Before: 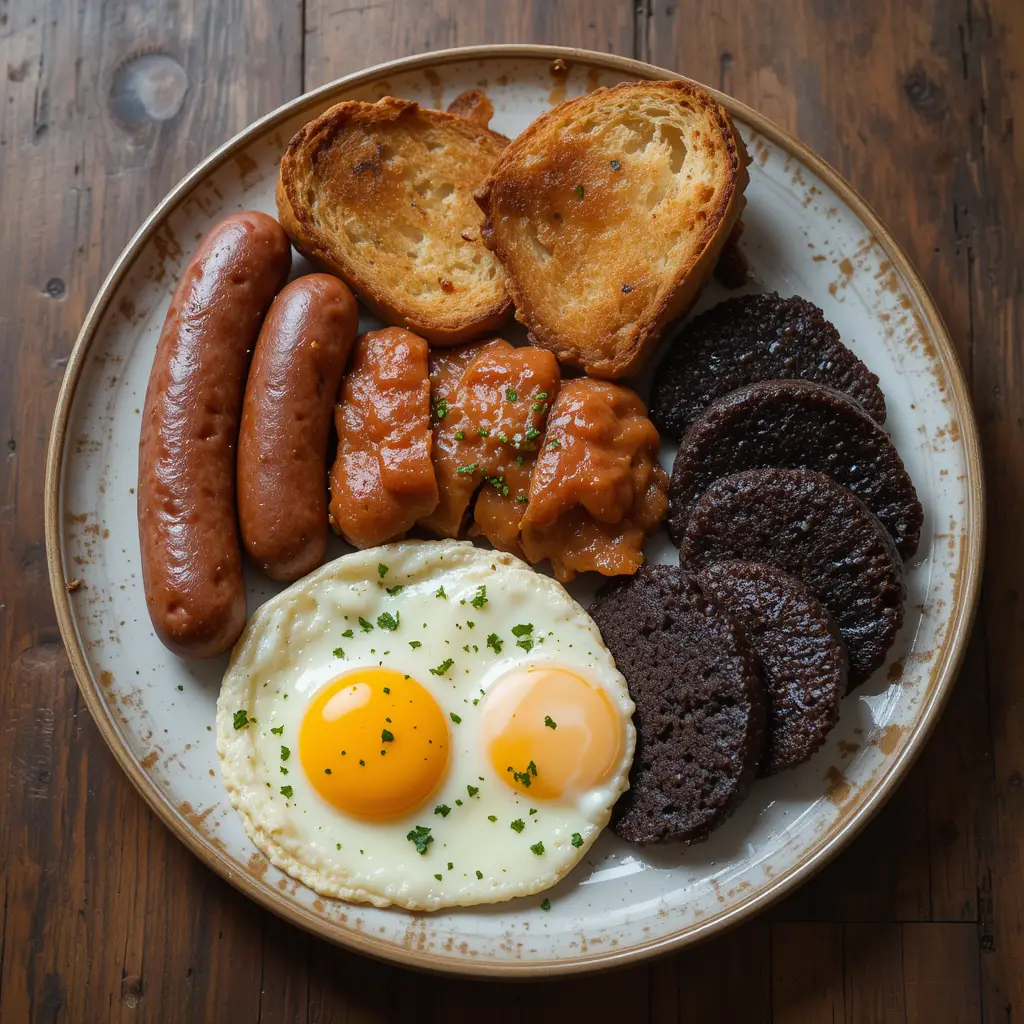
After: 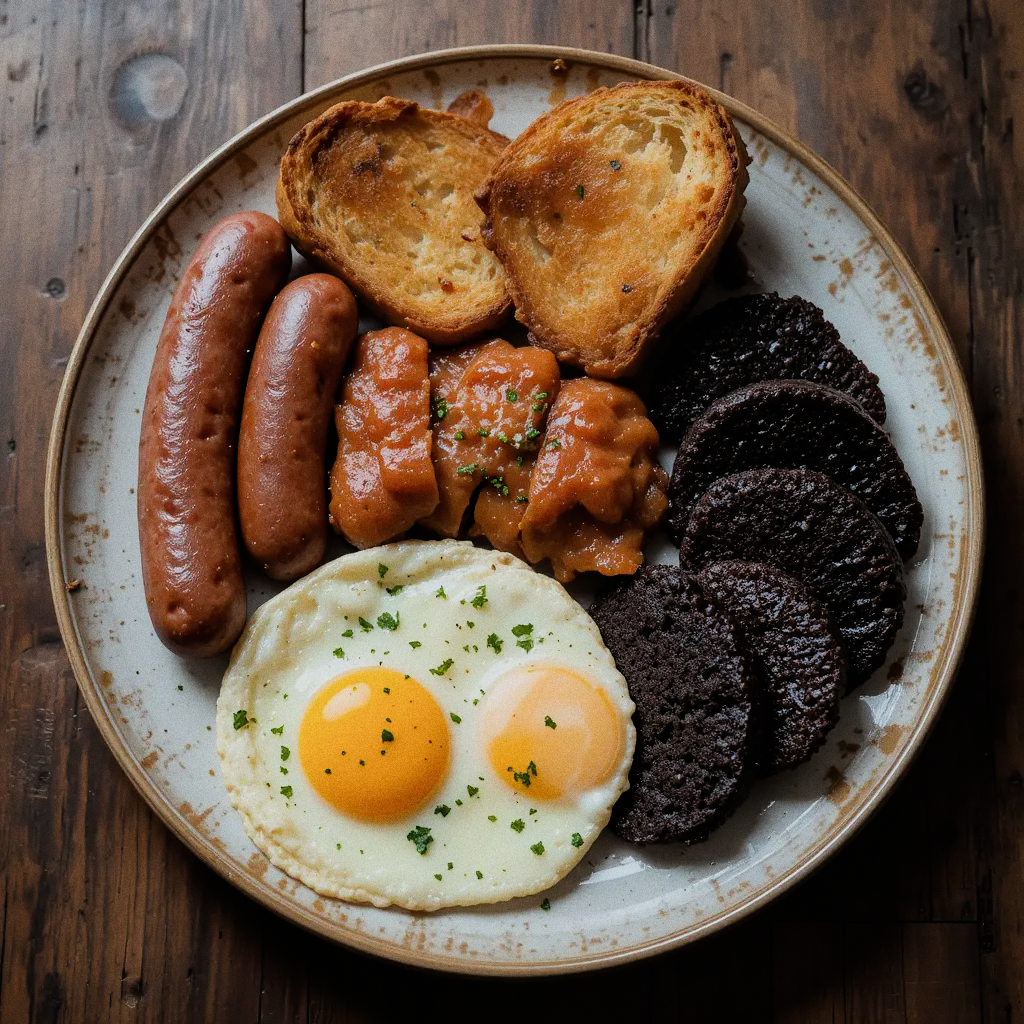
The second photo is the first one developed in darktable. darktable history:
filmic rgb: black relative exposure -7.75 EV, white relative exposure 4.4 EV, threshold 3 EV, hardness 3.76, latitude 50%, contrast 1.1, color science v5 (2021), contrast in shadows safe, contrast in highlights safe, enable highlight reconstruction true
grain: on, module defaults
